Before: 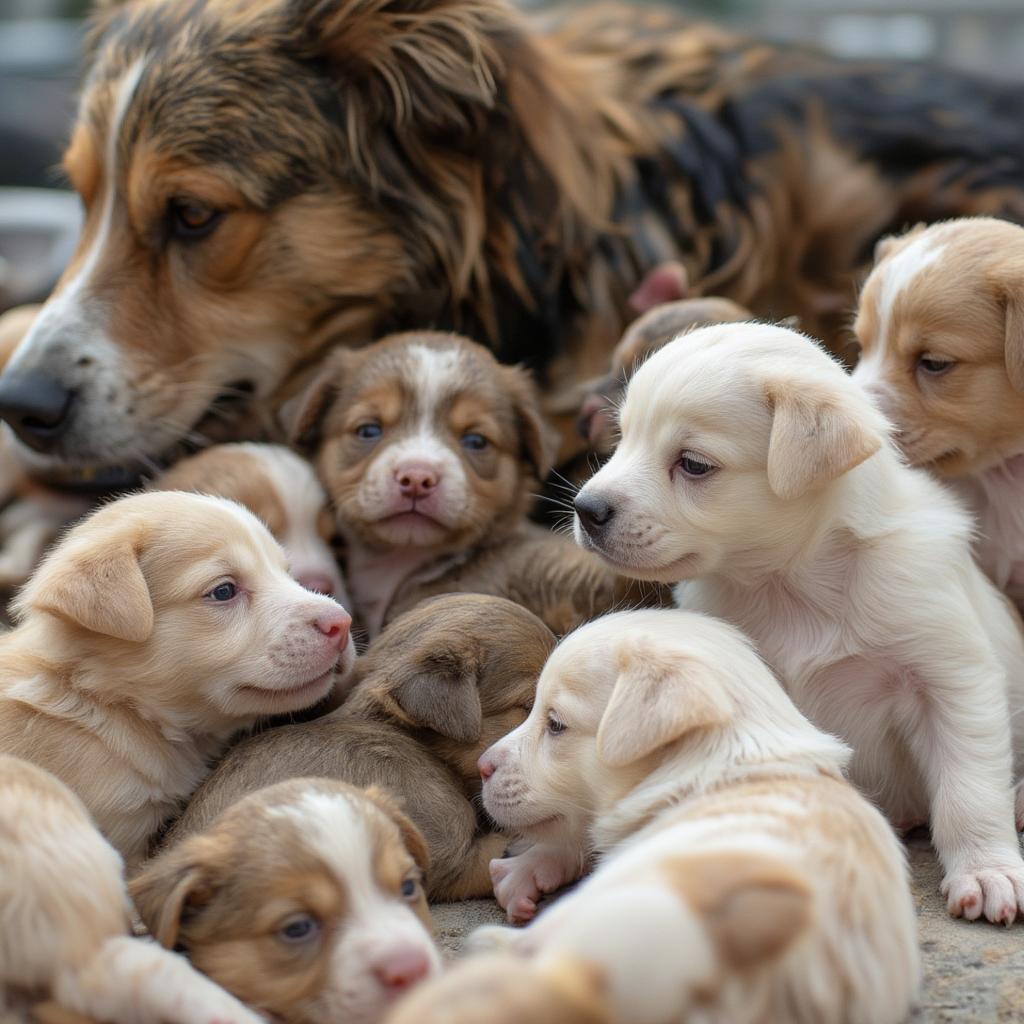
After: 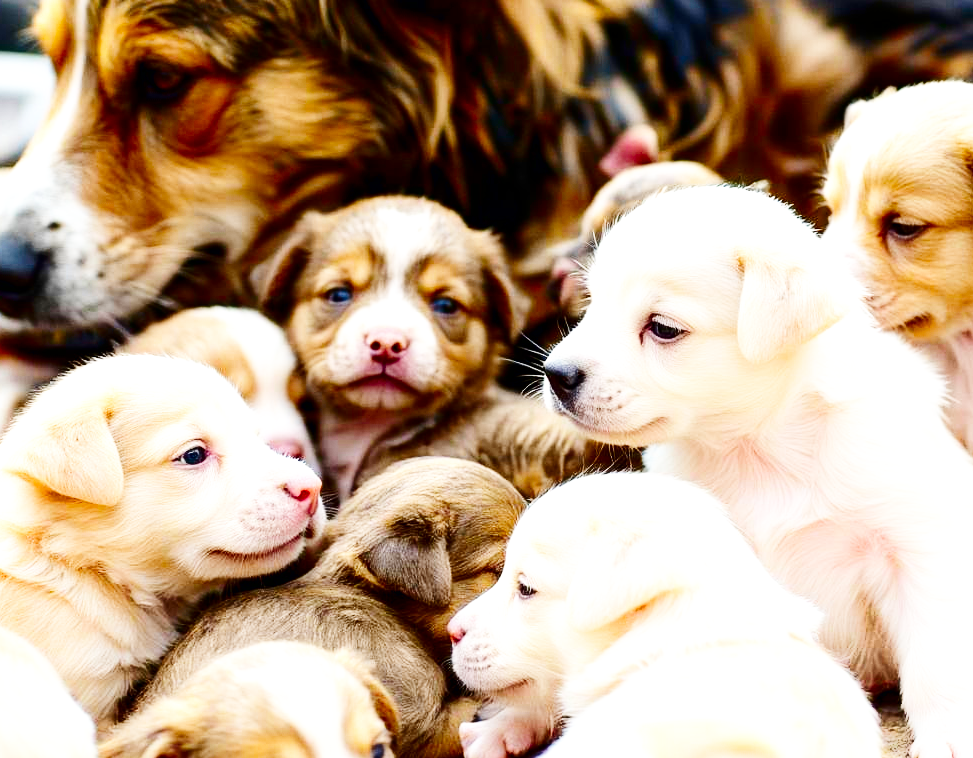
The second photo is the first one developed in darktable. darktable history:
color balance rgb: perceptual saturation grading › global saturation 20%, global vibrance 20%
tone equalizer: -8 EV -0.417 EV, -7 EV -0.389 EV, -6 EV -0.333 EV, -5 EV -0.222 EV, -3 EV 0.222 EV, -2 EV 0.333 EV, -1 EV 0.389 EV, +0 EV 0.417 EV, edges refinement/feathering 500, mask exposure compensation -1.57 EV, preserve details no
base curve: curves: ch0 [(0, 0.003) (0.001, 0.002) (0.006, 0.004) (0.02, 0.022) (0.048, 0.086) (0.094, 0.234) (0.162, 0.431) (0.258, 0.629) (0.385, 0.8) (0.548, 0.918) (0.751, 0.988) (1, 1)], preserve colors none
exposure: black level correction 0.001, exposure 0.5 EV, compensate exposure bias true, compensate highlight preservation false
crop and rotate: left 2.991%, top 13.302%, right 1.981%, bottom 12.636%
contrast brightness saturation: contrast 0.1, brightness -0.26, saturation 0.14
shadows and highlights: shadows -23.08, highlights 46.15, soften with gaussian
